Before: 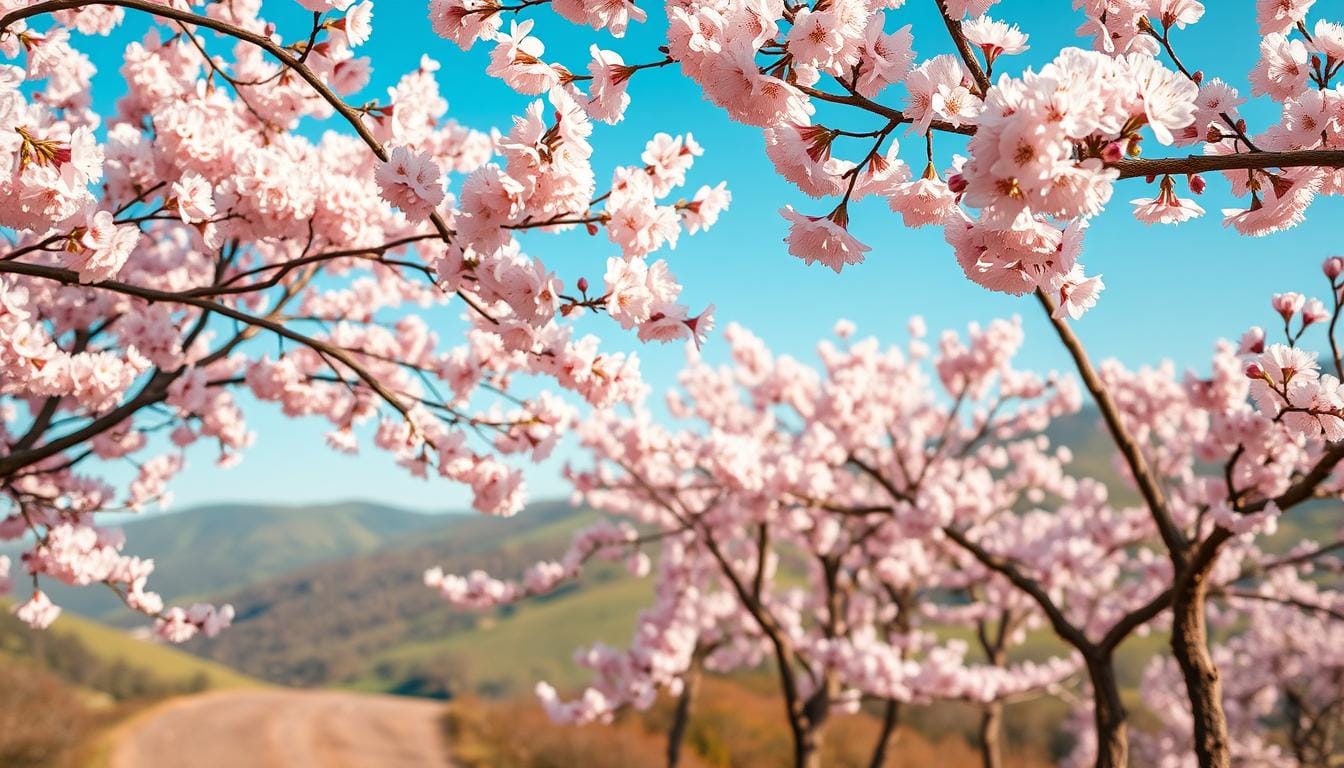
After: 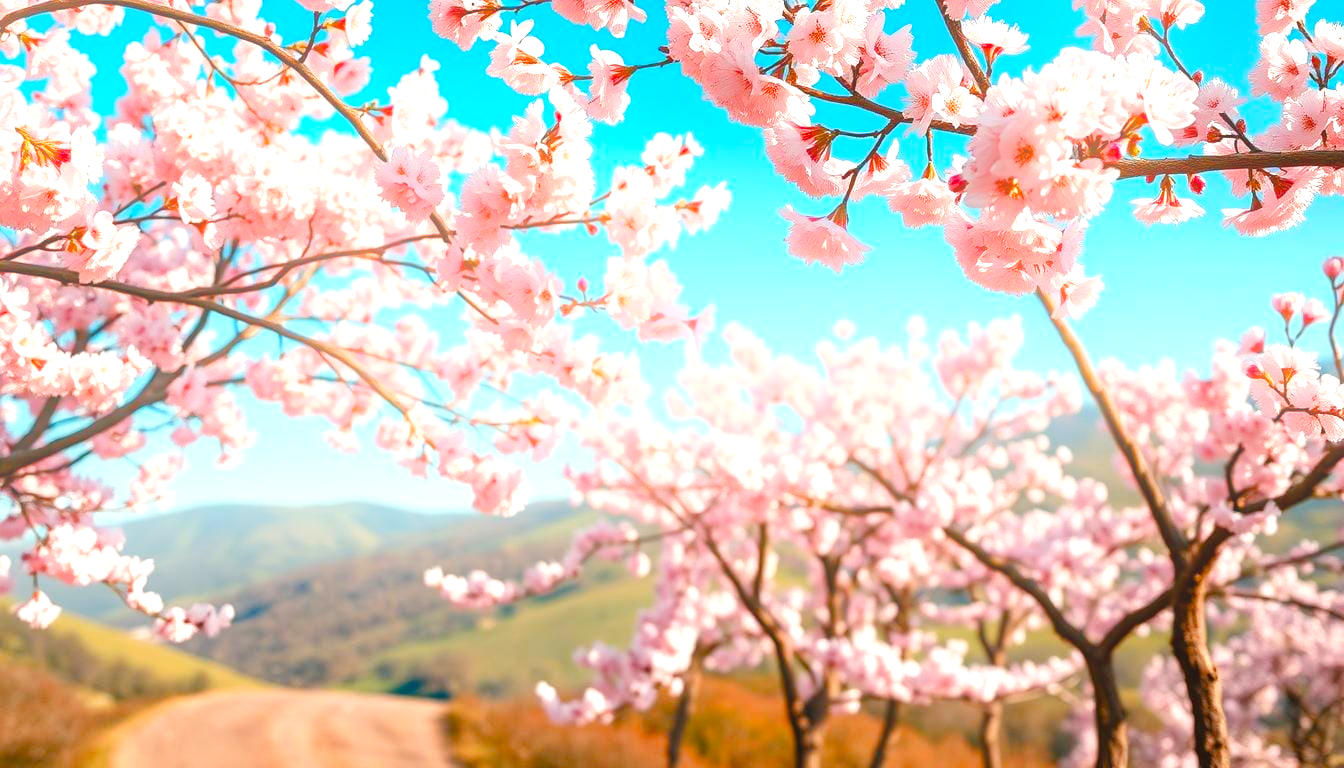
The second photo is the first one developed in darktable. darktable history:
exposure: exposure 0.661 EV, compensate highlight preservation false
vibrance: vibrance 95.34%
bloom: size 15%, threshold 97%, strength 7%
color balance rgb: perceptual saturation grading › global saturation 20%, perceptual saturation grading › highlights -25%, perceptual saturation grading › shadows 25%
